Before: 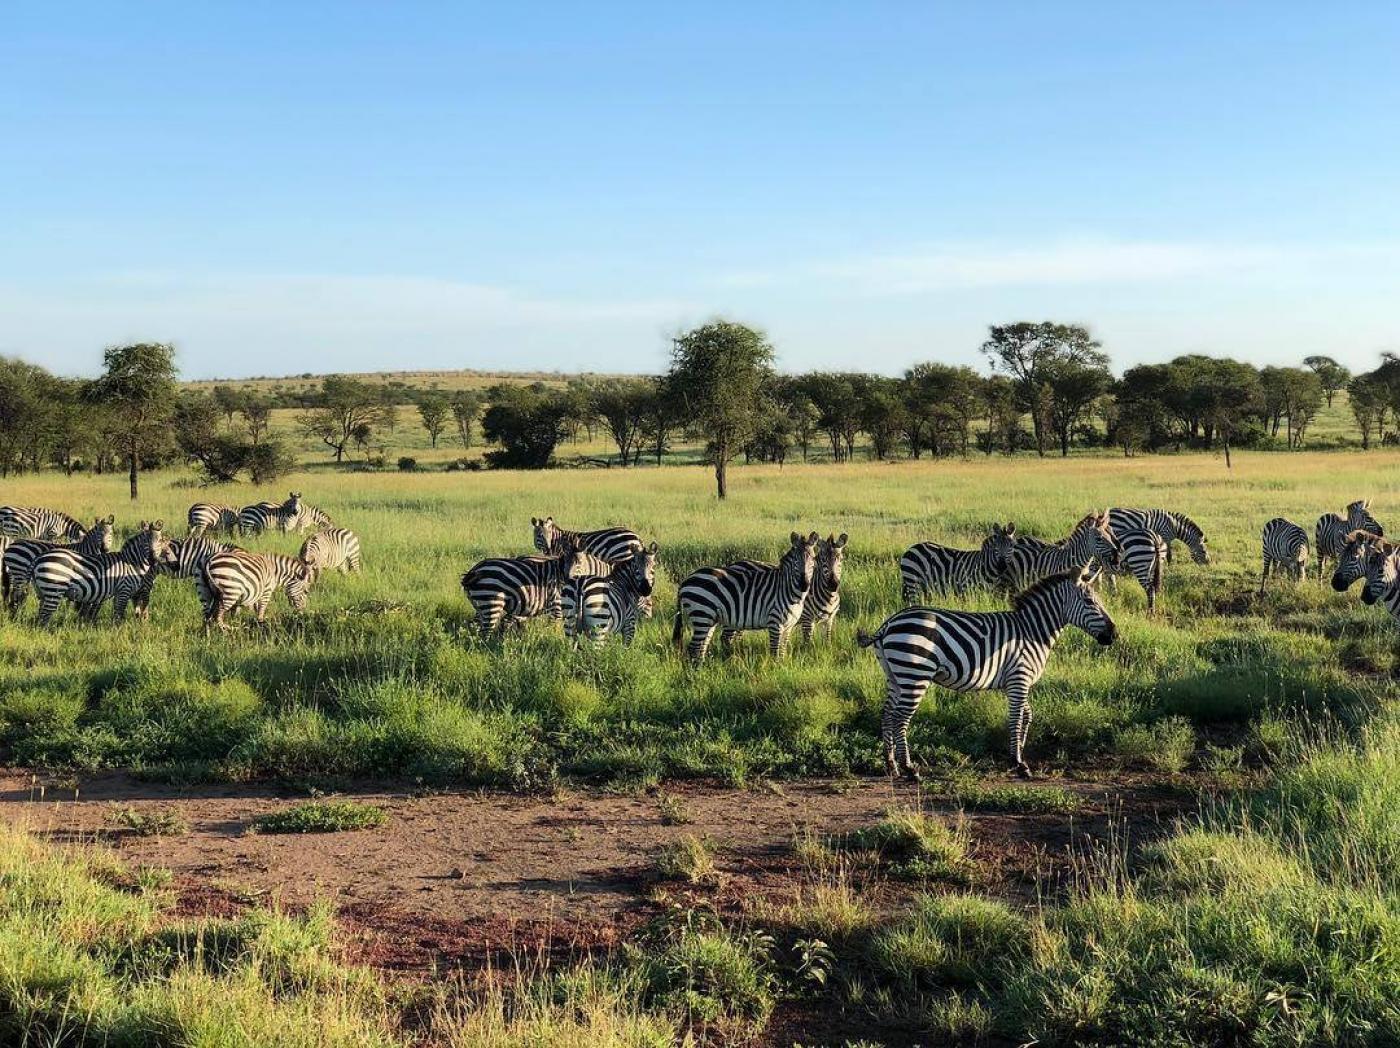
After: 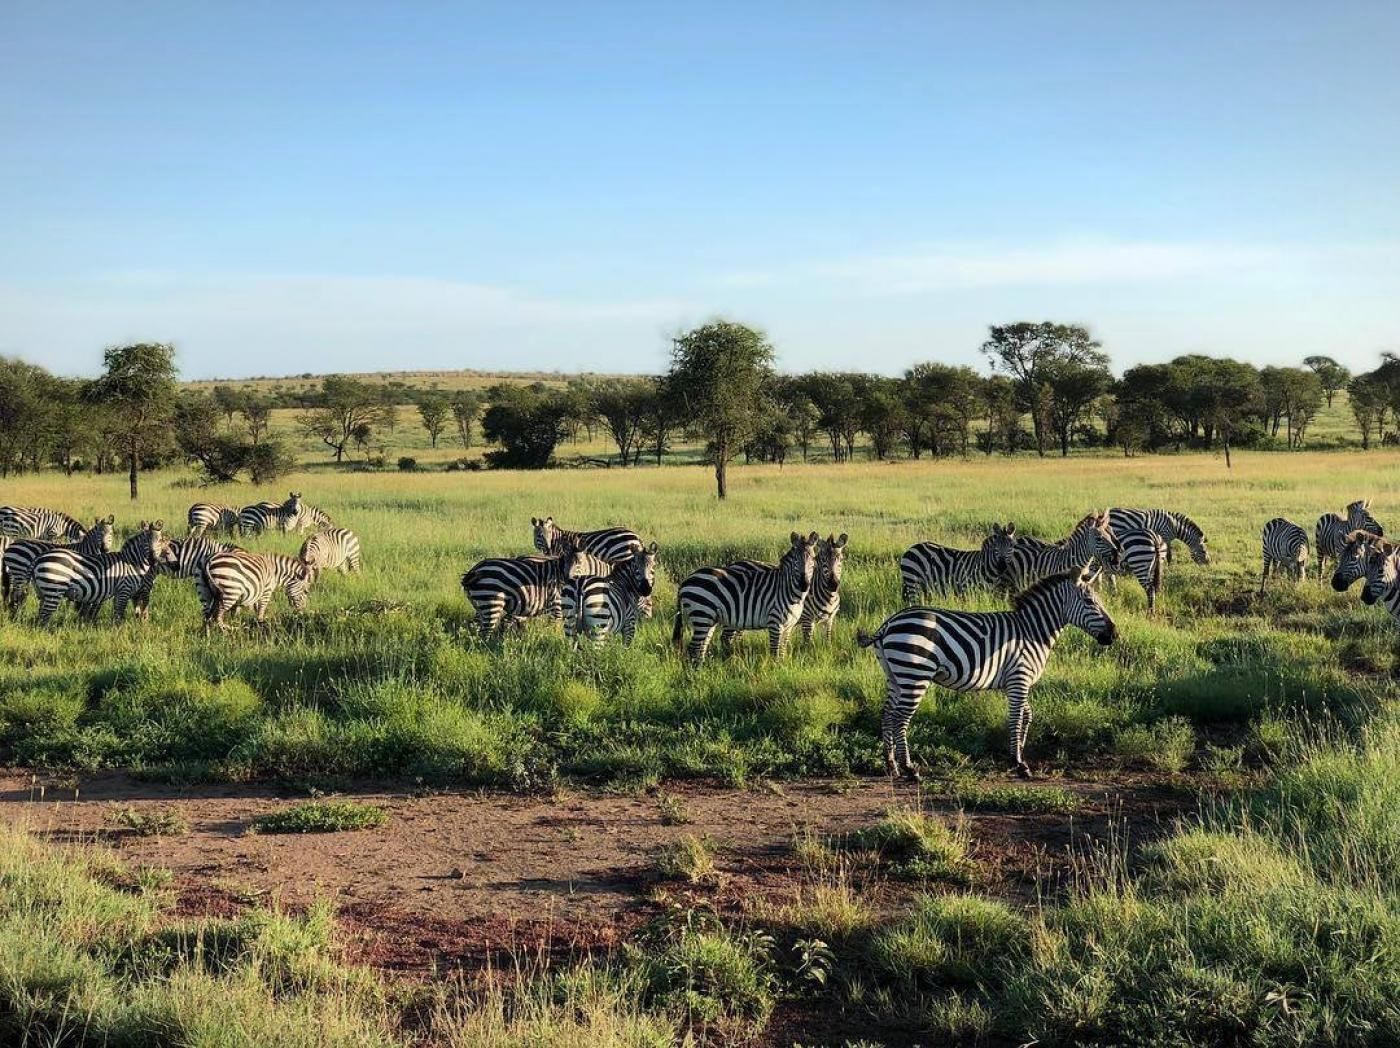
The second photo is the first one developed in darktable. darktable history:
vignetting: fall-off start 97.9%, fall-off radius 100.31%, width/height ratio 1.374, unbound false
